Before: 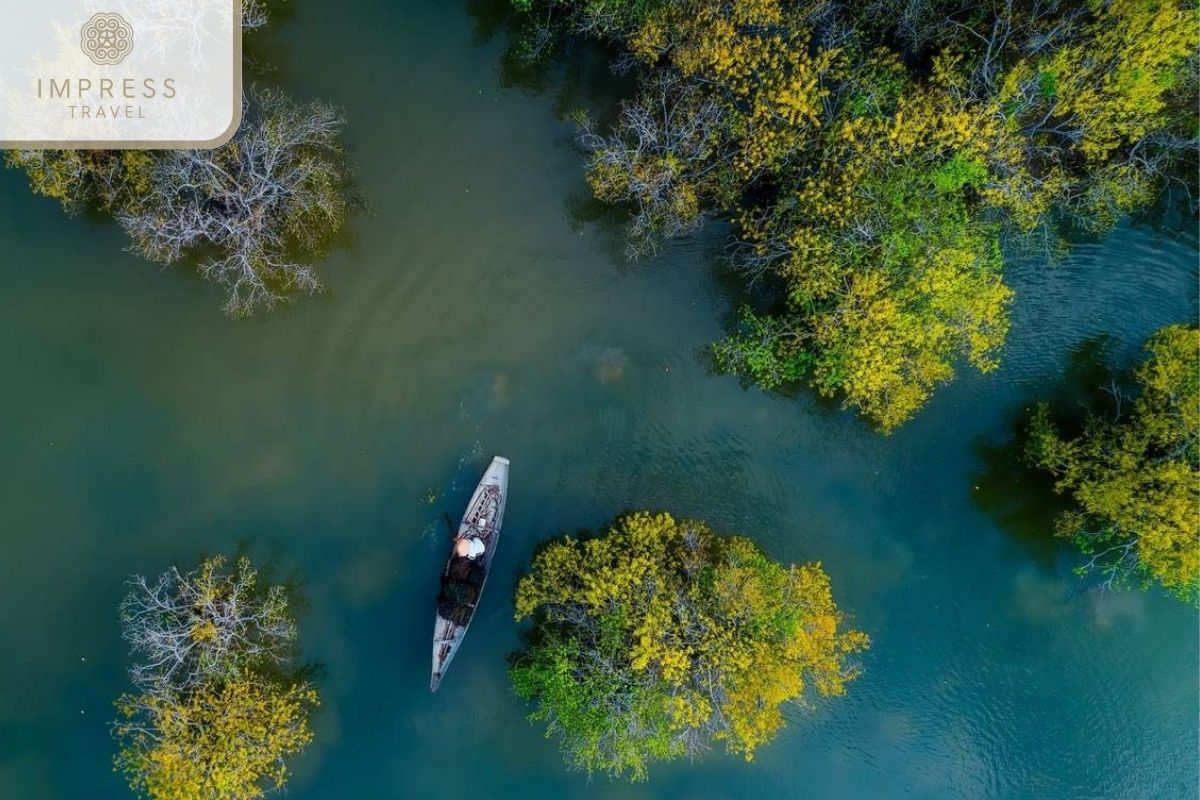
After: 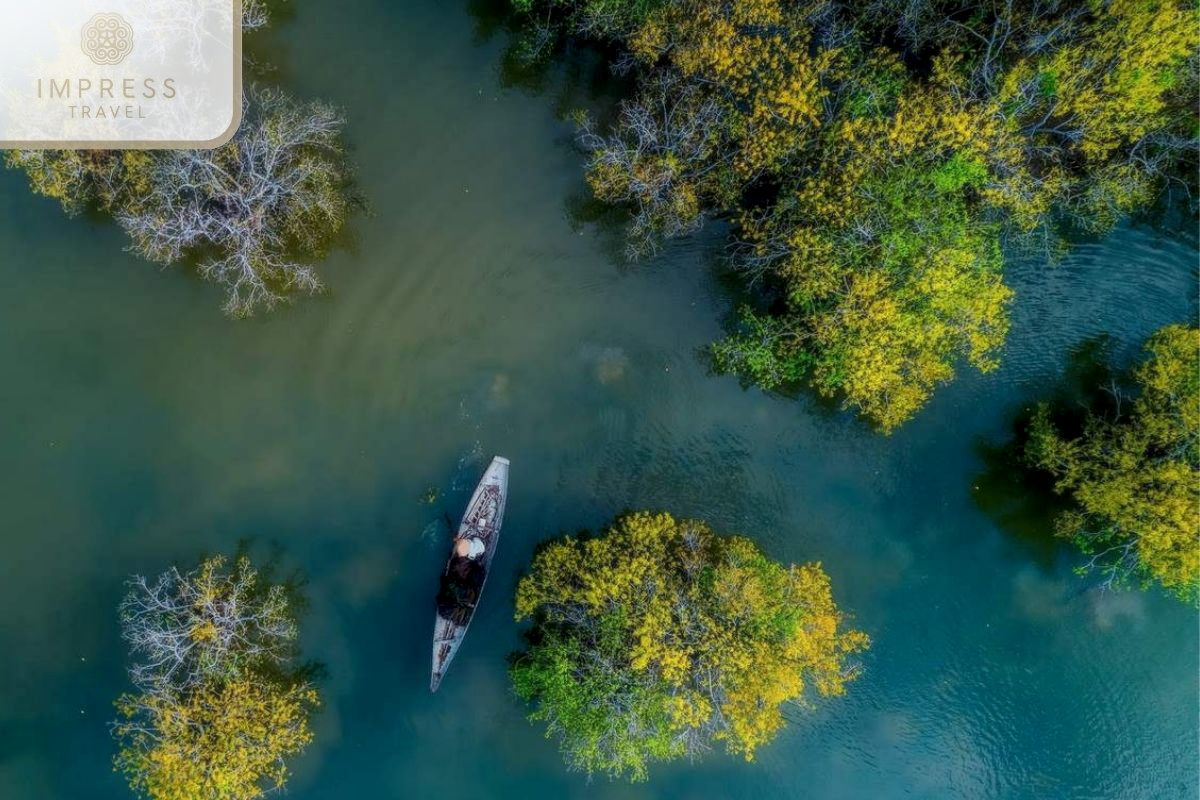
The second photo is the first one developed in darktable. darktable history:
shadows and highlights: shadows -21.3, highlights 100, soften with gaussian
contrast equalizer: octaves 7, y [[0.502, 0.505, 0.512, 0.529, 0.564, 0.588], [0.5 ×6], [0.502, 0.505, 0.512, 0.529, 0.564, 0.588], [0, 0.001, 0.001, 0.004, 0.008, 0.011], [0, 0.001, 0.001, 0.004, 0.008, 0.011]], mix -1
local contrast: highlights 74%, shadows 55%, detail 176%, midtone range 0.207
